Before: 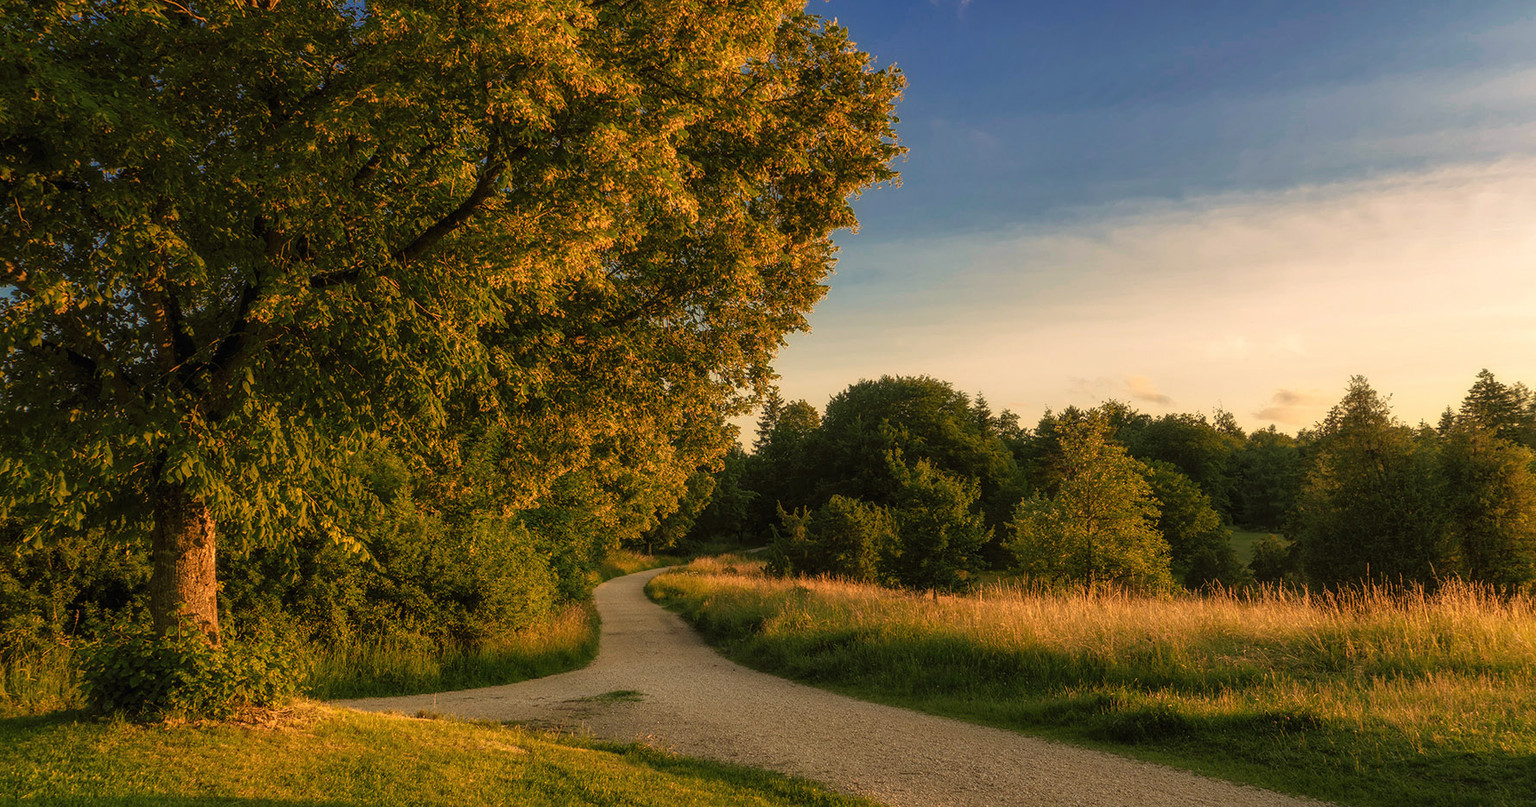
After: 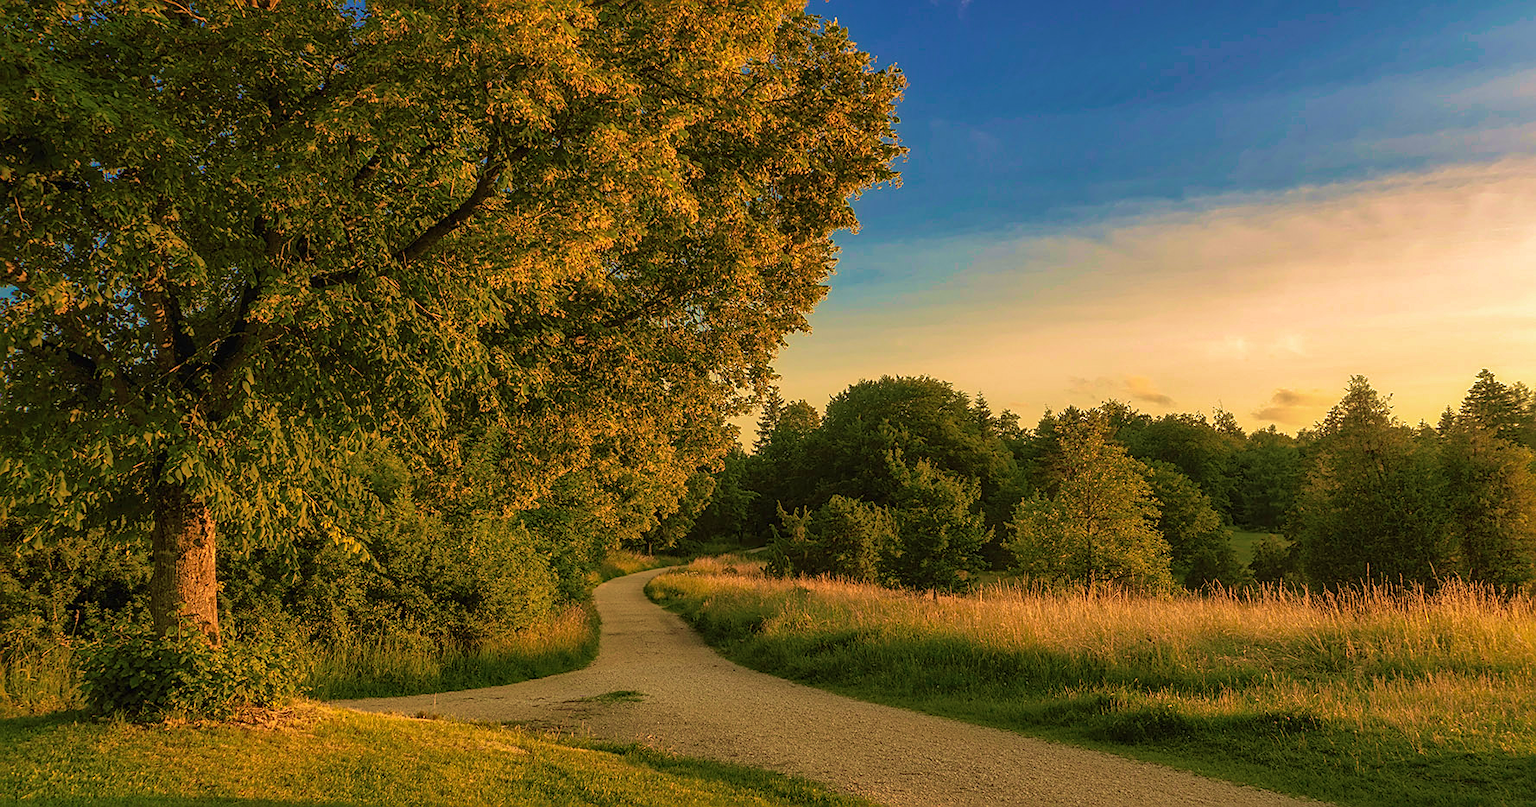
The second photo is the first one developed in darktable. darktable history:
sharpen: radius 1.967
shadows and highlights: on, module defaults
velvia: strength 67.07%, mid-tones bias 0.972
haze removal: compatibility mode true, adaptive false
